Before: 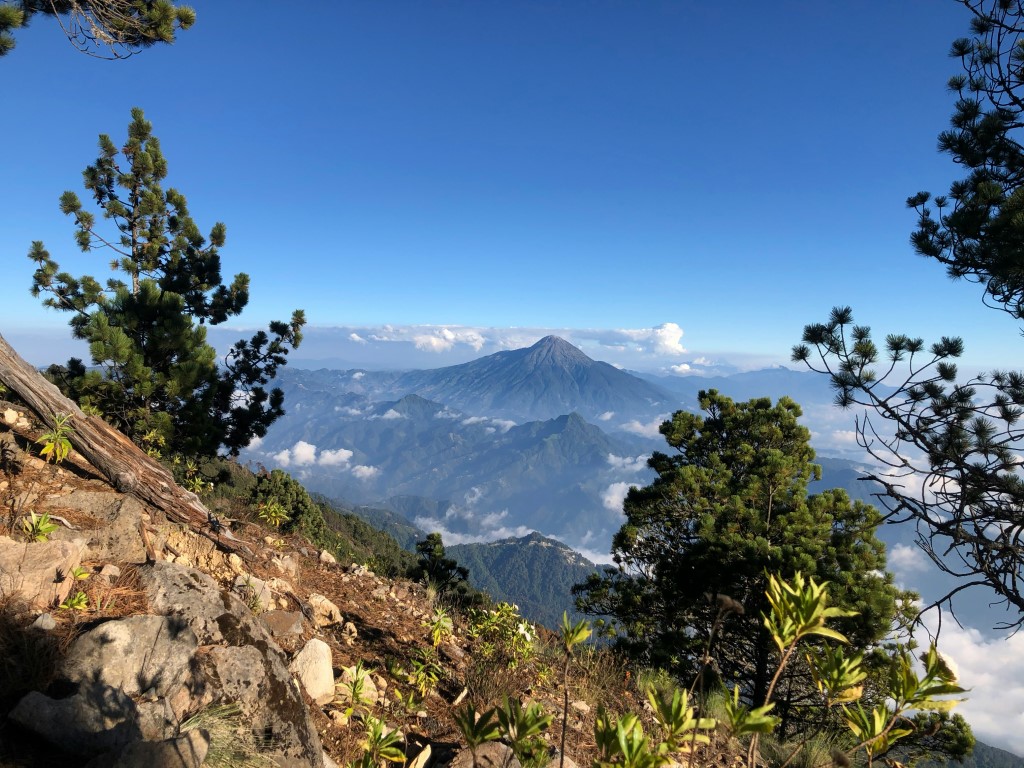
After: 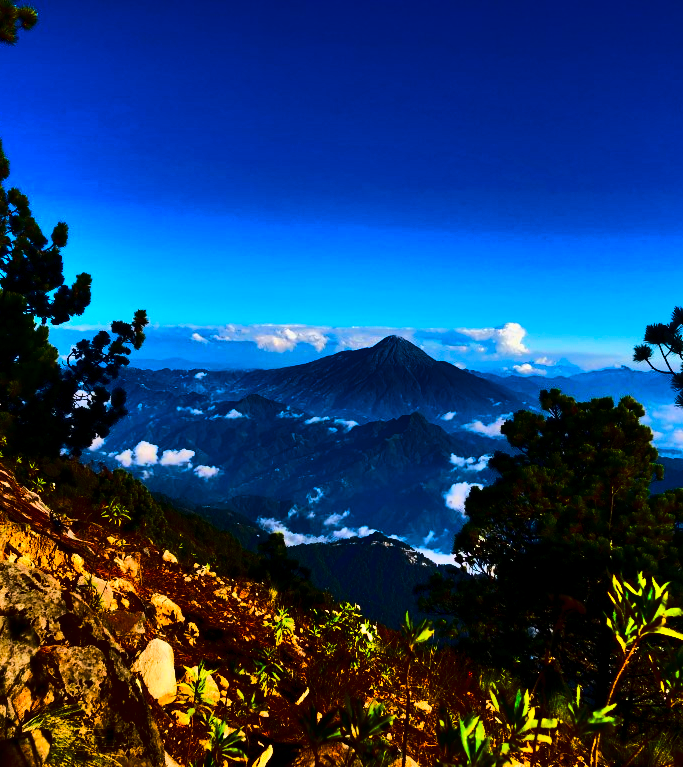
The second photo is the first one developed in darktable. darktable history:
contrast brightness saturation: brightness -0.991, saturation 0.993
tone curve: curves: ch0 [(0, 0) (0.088, 0.042) (0.208, 0.176) (0.257, 0.267) (0.406, 0.483) (0.489, 0.556) (0.667, 0.73) (0.793, 0.851) (0.994, 0.974)]; ch1 [(0, 0) (0.161, 0.092) (0.35, 0.33) (0.392, 0.392) (0.457, 0.467) (0.505, 0.497) (0.537, 0.518) (0.553, 0.53) (0.58, 0.567) (0.739, 0.697) (1, 1)]; ch2 [(0, 0) (0.346, 0.362) (0.448, 0.419) (0.502, 0.499) (0.533, 0.517) (0.556, 0.533) (0.629, 0.619) (0.717, 0.678) (1, 1)], color space Lab, linked channels, preserve colors none
crop and rotate: left 15.498%, right 17.756%
shadows and highlights: shadows 59.72, soften with gaussian
